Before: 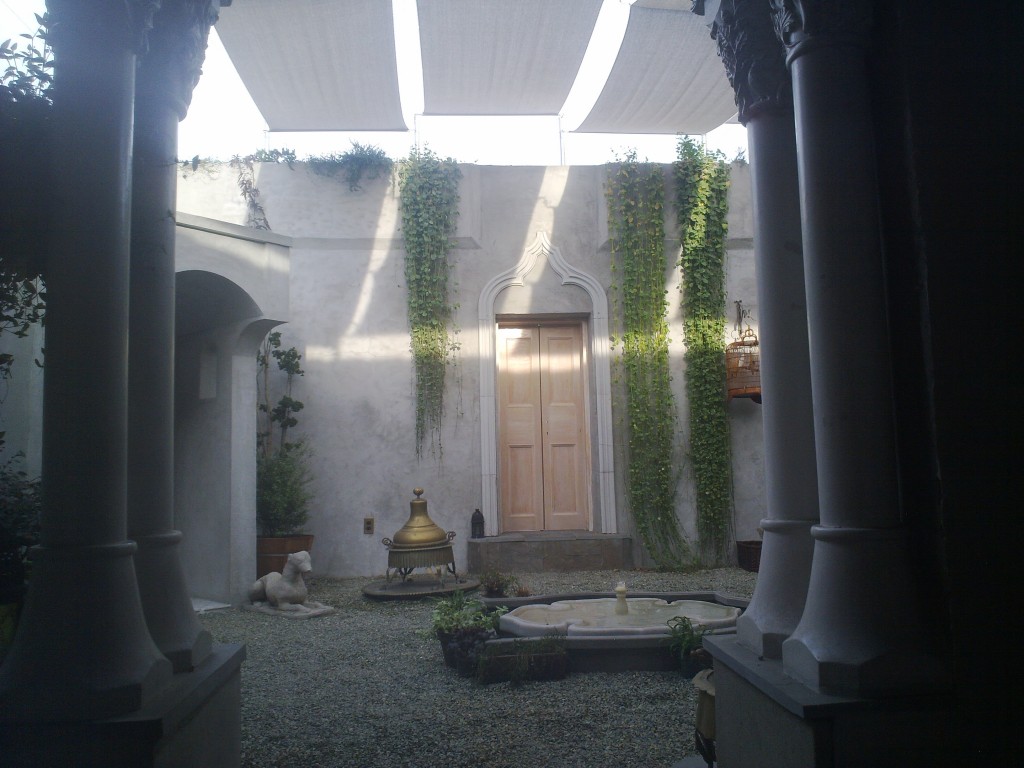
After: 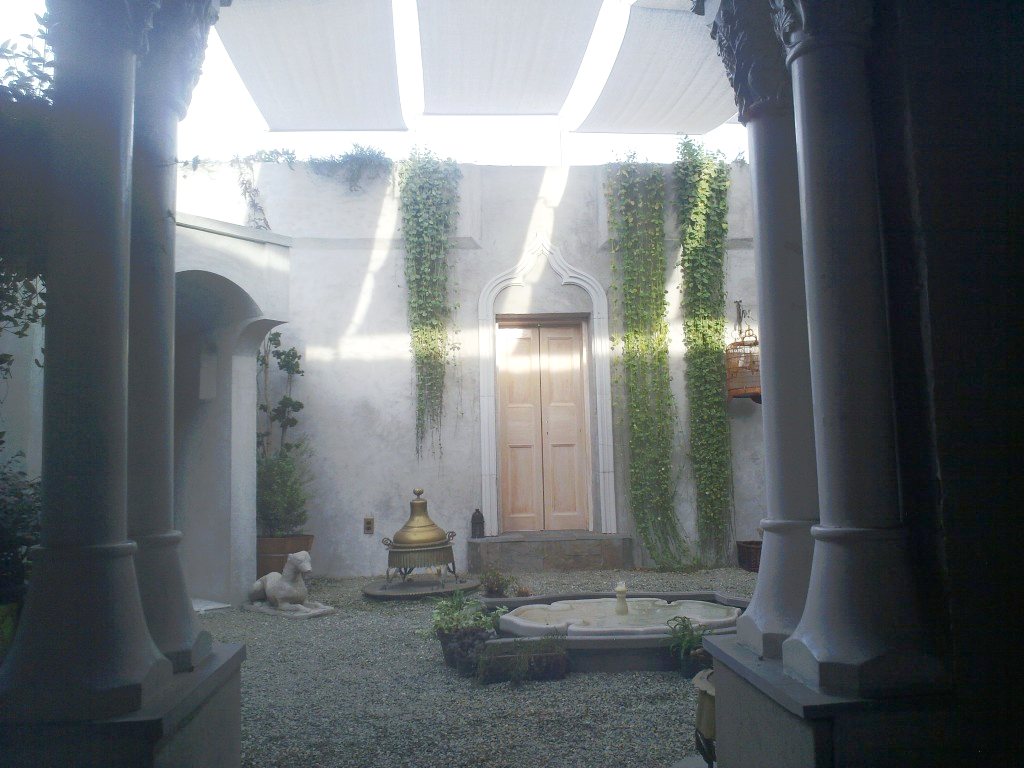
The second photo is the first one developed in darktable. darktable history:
white balance: red 0.978, blue 0.999
tone equalizer: -8 EV -0.001 EV, -7 EV 0.001 EV, -6 EV -0.002 EV, -5 EV -0.003 EV, -4 EV -0.062 EV, -3 EV -0.222 EV, -2 EV -0.267 EV, -1 EV 0.105 EV, +0 EV 0.303 EV
tone curve: curves: ch0 [(0, 0) (0.003, 0.013) (0.011, 0.017) (0.025, 0.035) (0.044, 0.093) (0.069, 0.146) (0.1, 0.179) (0.136, 0.243) (0.177, 0.294) (0.224, 0.332) (0.277, 0.412) (0.335, 0.454) (0.399, 0.531) (0.468, 0.611) (0.543, 0.669) (0.623, 0.738) (0.709, 0.823) (0.801, 0.881) (0.898, 0.951) (1, 1)], preserve colors none
